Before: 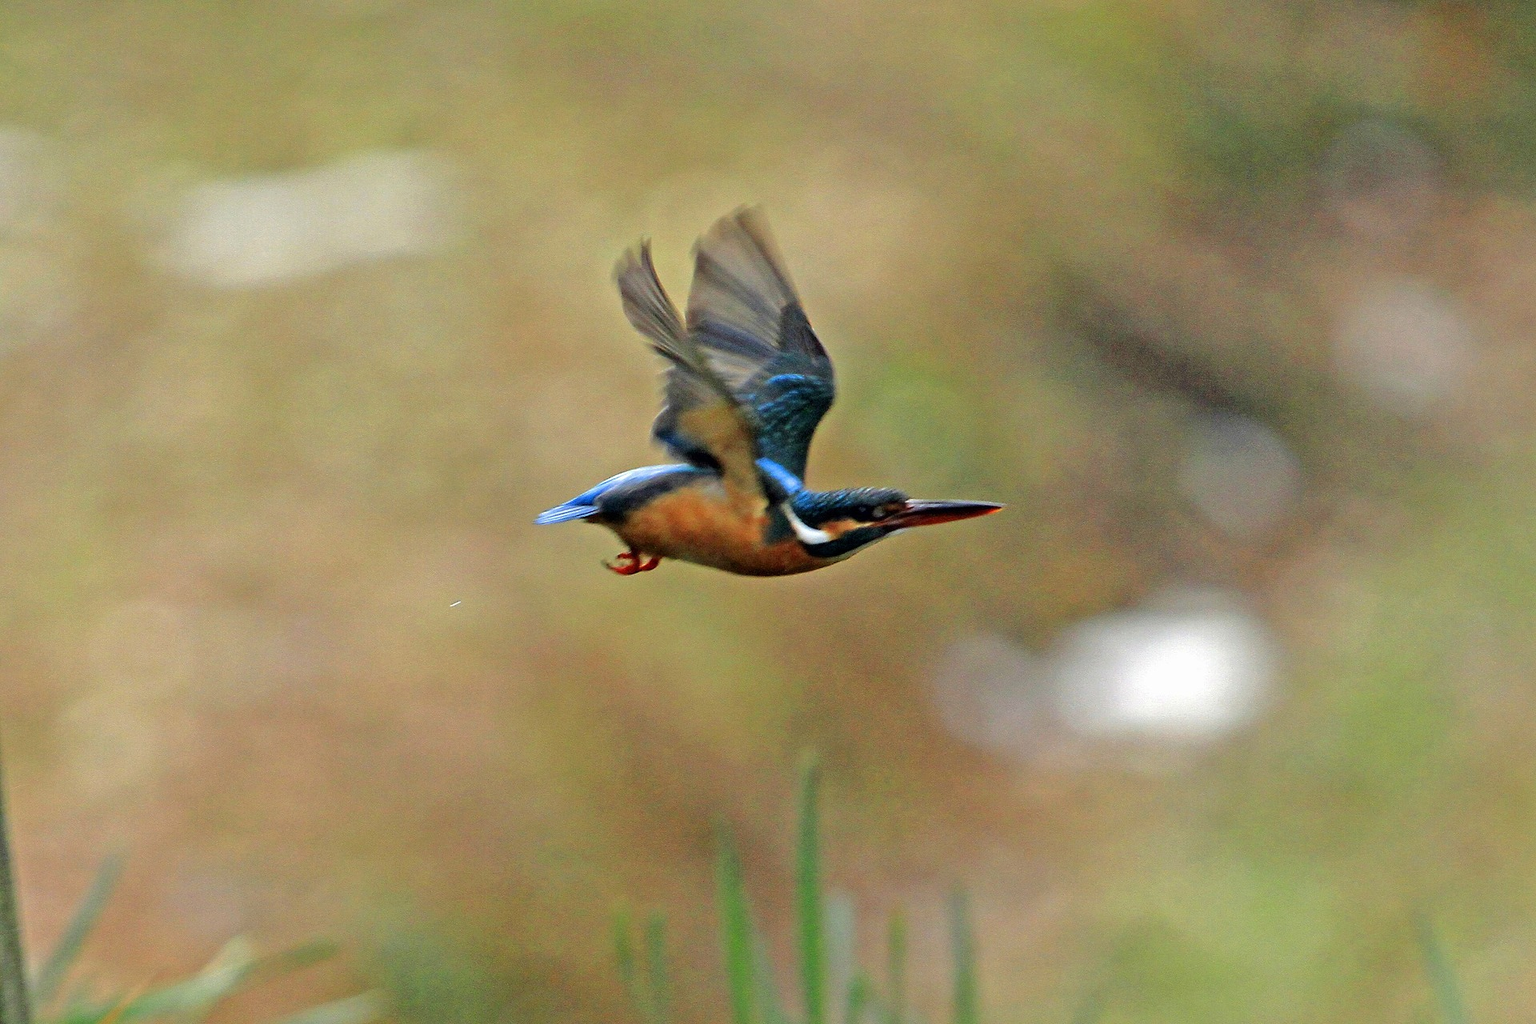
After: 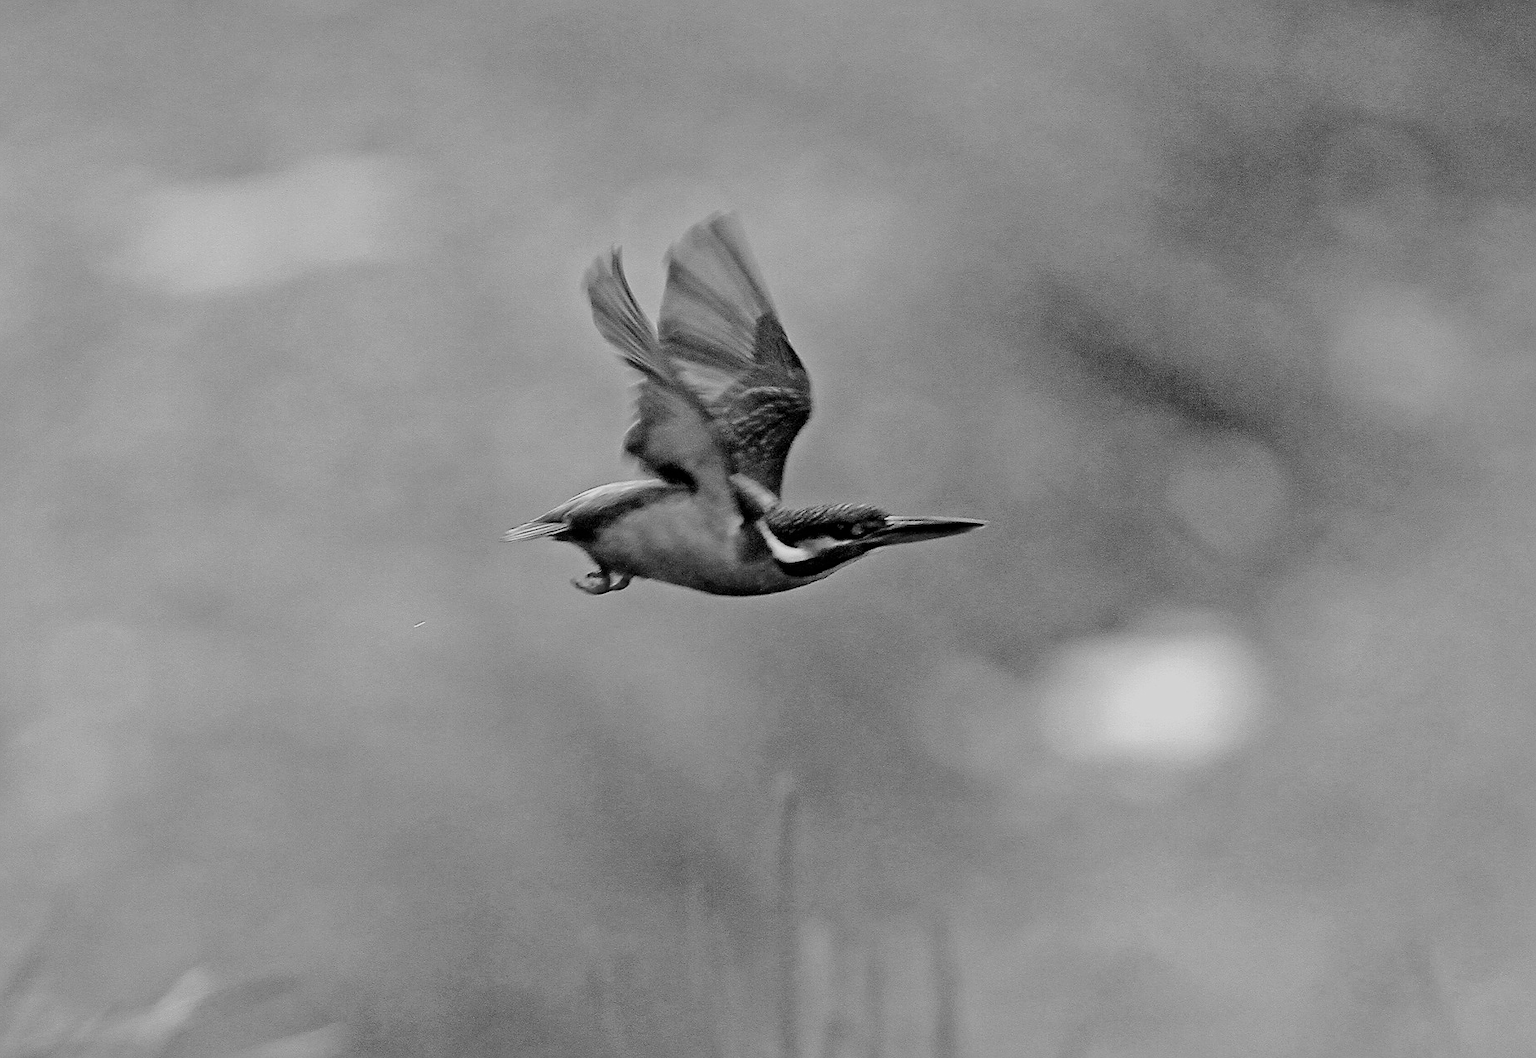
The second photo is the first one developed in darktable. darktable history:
rgb levels: mode RGB, independent channels, levels [[0, 0.474, 1], [0, 0.5, 1], [0, 0.5, 1]]
crop and rotate: left 3.238%
filmic rgb: black relative exposure -7.65 EV, white relative exposure 4.56 EV, hardness 3.61
sharpen: on, module defaults
monochrome: on, module defaults
